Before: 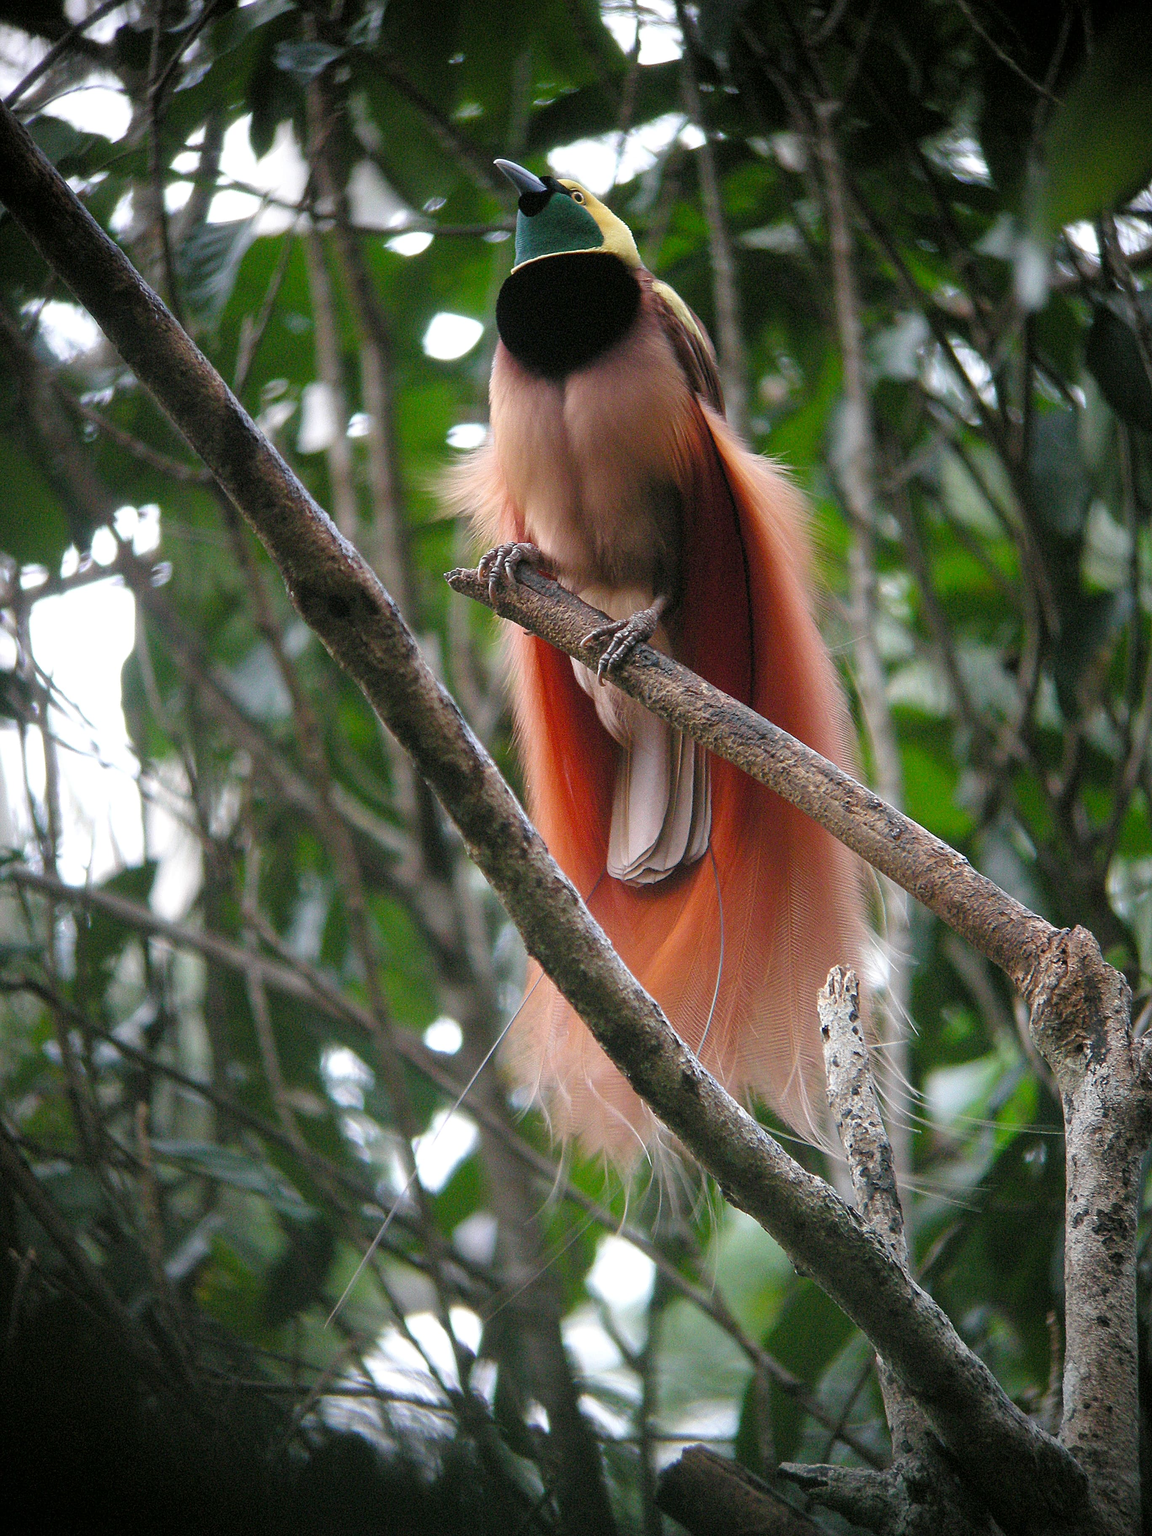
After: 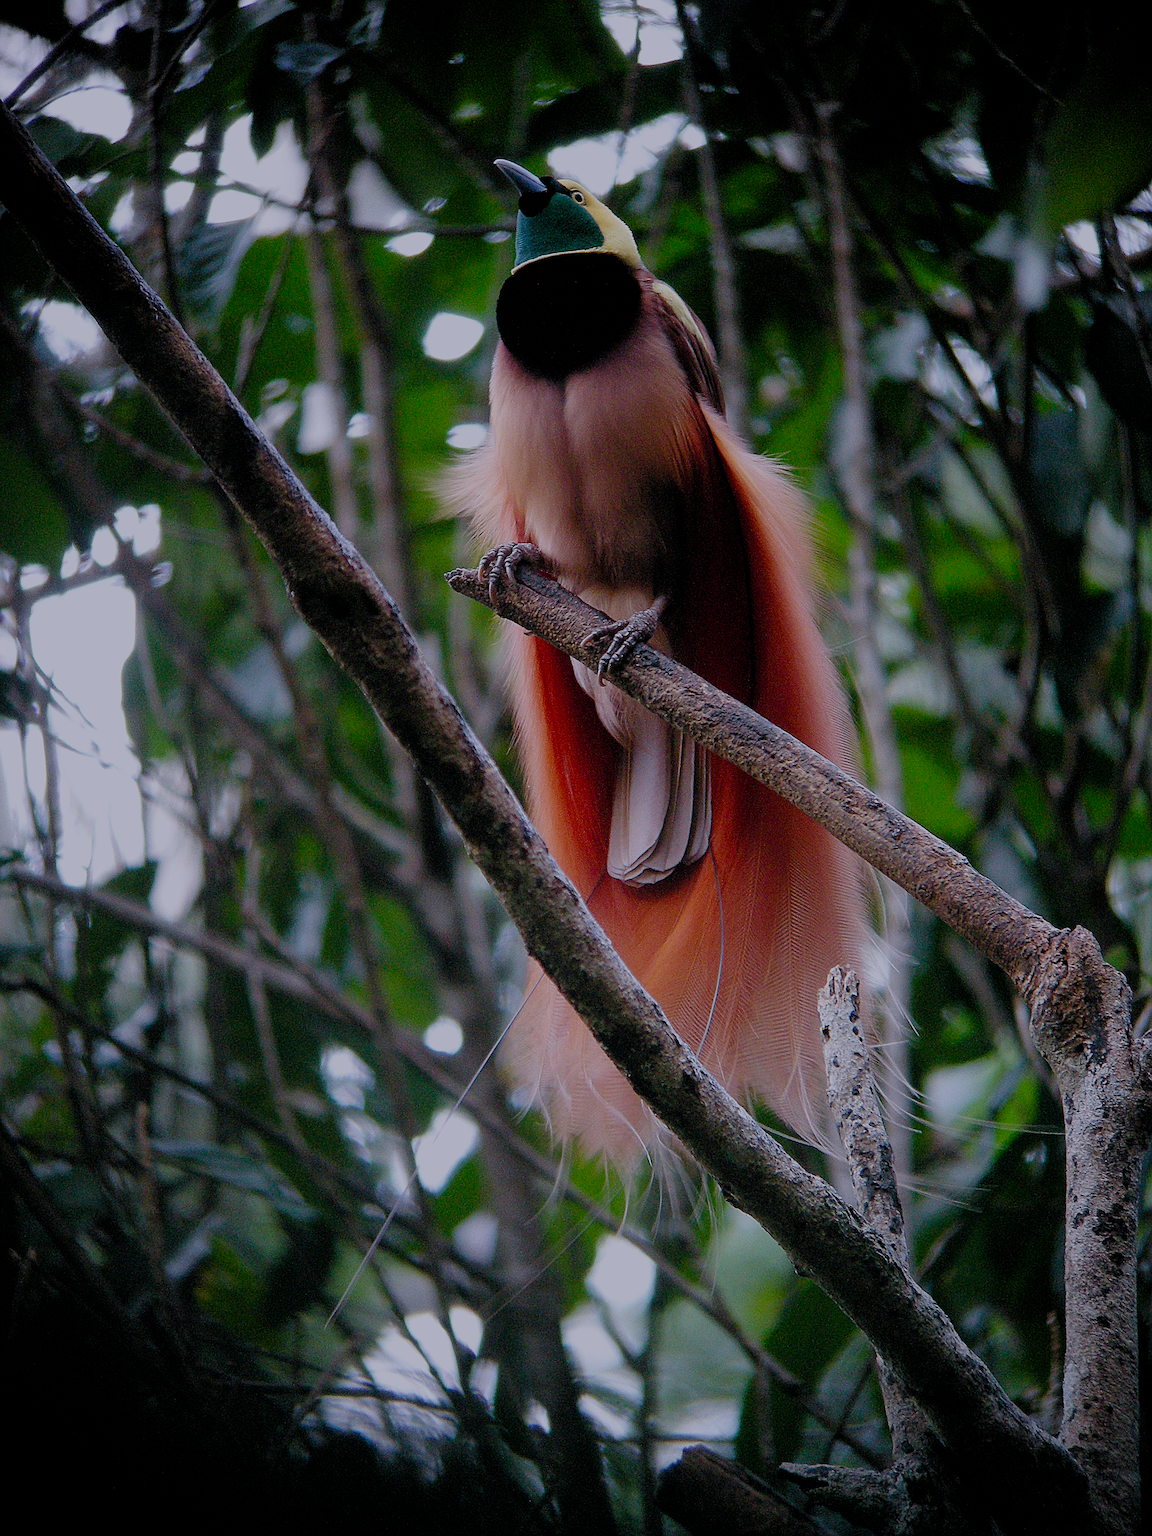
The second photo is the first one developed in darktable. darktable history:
filmic rgb: middle gray luminance 30%, black relative exposure -9 EV, white relative exposure 7 EV, threshold 6 EV, target black luminance 0%, hardness 2.94, latitude 2.04%, contrast 0.963, highlights saturation mix 5%, shadows ↔ highlights balance 12.16%, add noise in highlights 0, preserve chrominance no, color science v3 (2019), use custom middle-gray values true, iterations of high-quality reconstruction 0, contrast in highlights soft, enable highlight reconstruction true
color calibration: output R [0.999, 0.026, -0.11, 0], output G [-0.019, 1.037, -0.099, 0], output B [0.022, -0.023, 0.902, 0], illuminant custom, x 0.367, y 0.392, temperature 4437.75 K, clip negative RGB from gamut false
sharpen: on, module defaults
